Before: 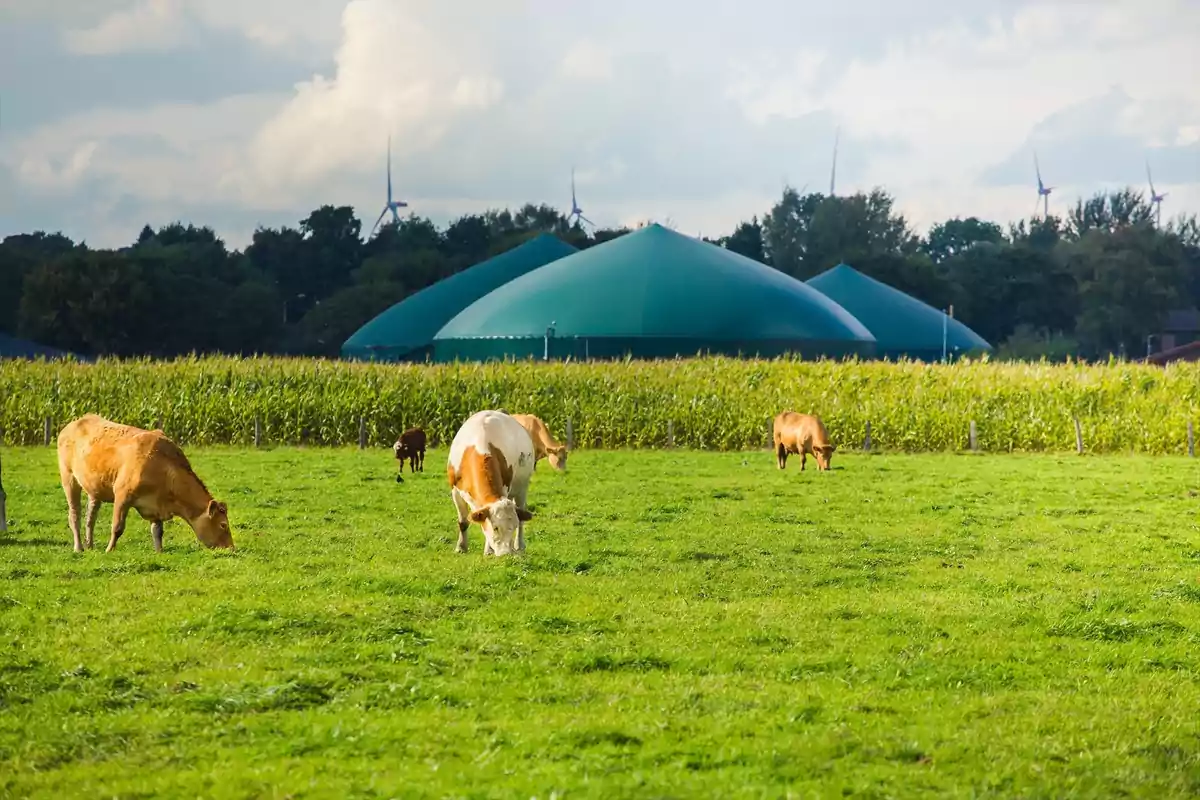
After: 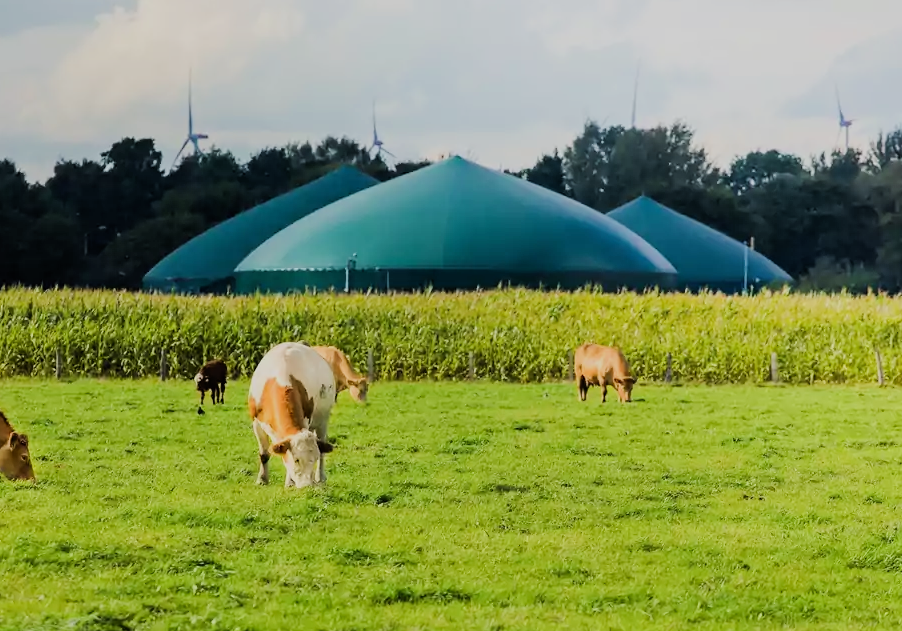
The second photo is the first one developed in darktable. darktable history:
tone equalizer: -8 EV -0.387 EV, -7 EV -0.36 EV, -6 EV -0.307 EV, -5 EV -0.194 EV, -3 EV 0.224 EV, -2 EV 0.351 EV, -1 EV 0.386 EV, +0 EV 0.429 EV, edges refinement/feathering 500, mask exposure compensation -1.57 EV, preserve details no
crop: left 16.666%, top 8.61%, right 8.153%, bottom 12.427%
filmic rgb: middle gray luminance 29.98%, black relative exposure -9.03 EV, white relative exposure 6.99 EV, threshold 2.99 EV, target black luminance 0%, hardness 2.93, latitude 2.79%, contrast 0.96, highlights saturation mix 4.83%, shadows ↔ highlights balance 12%, enable highlight reconstruction true
